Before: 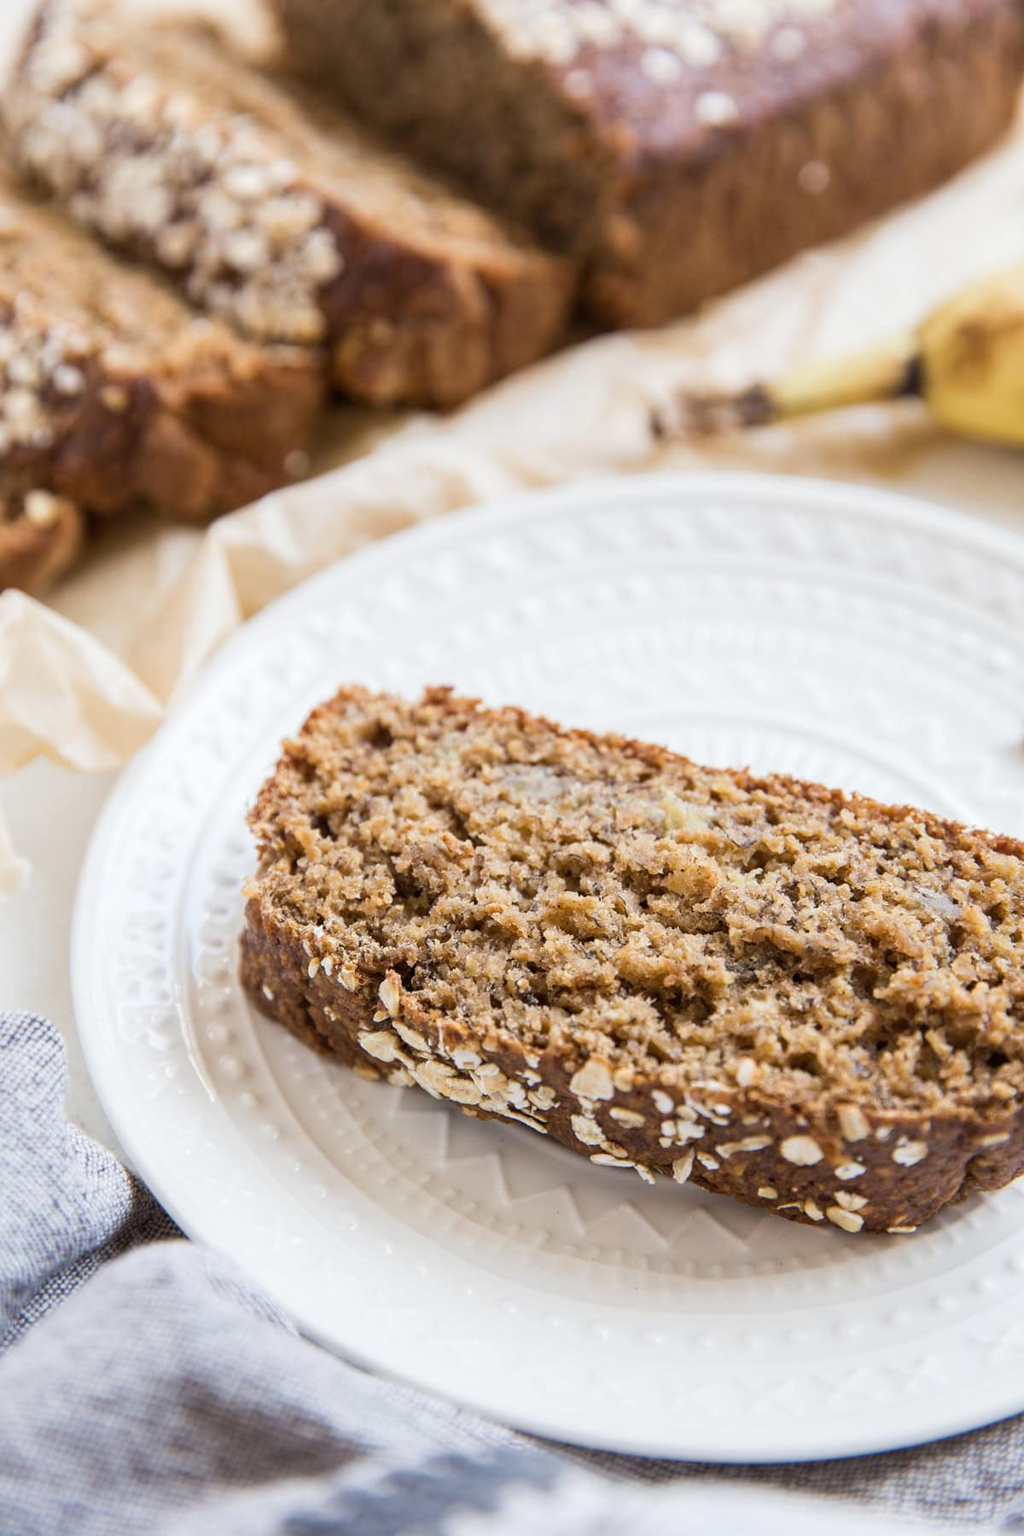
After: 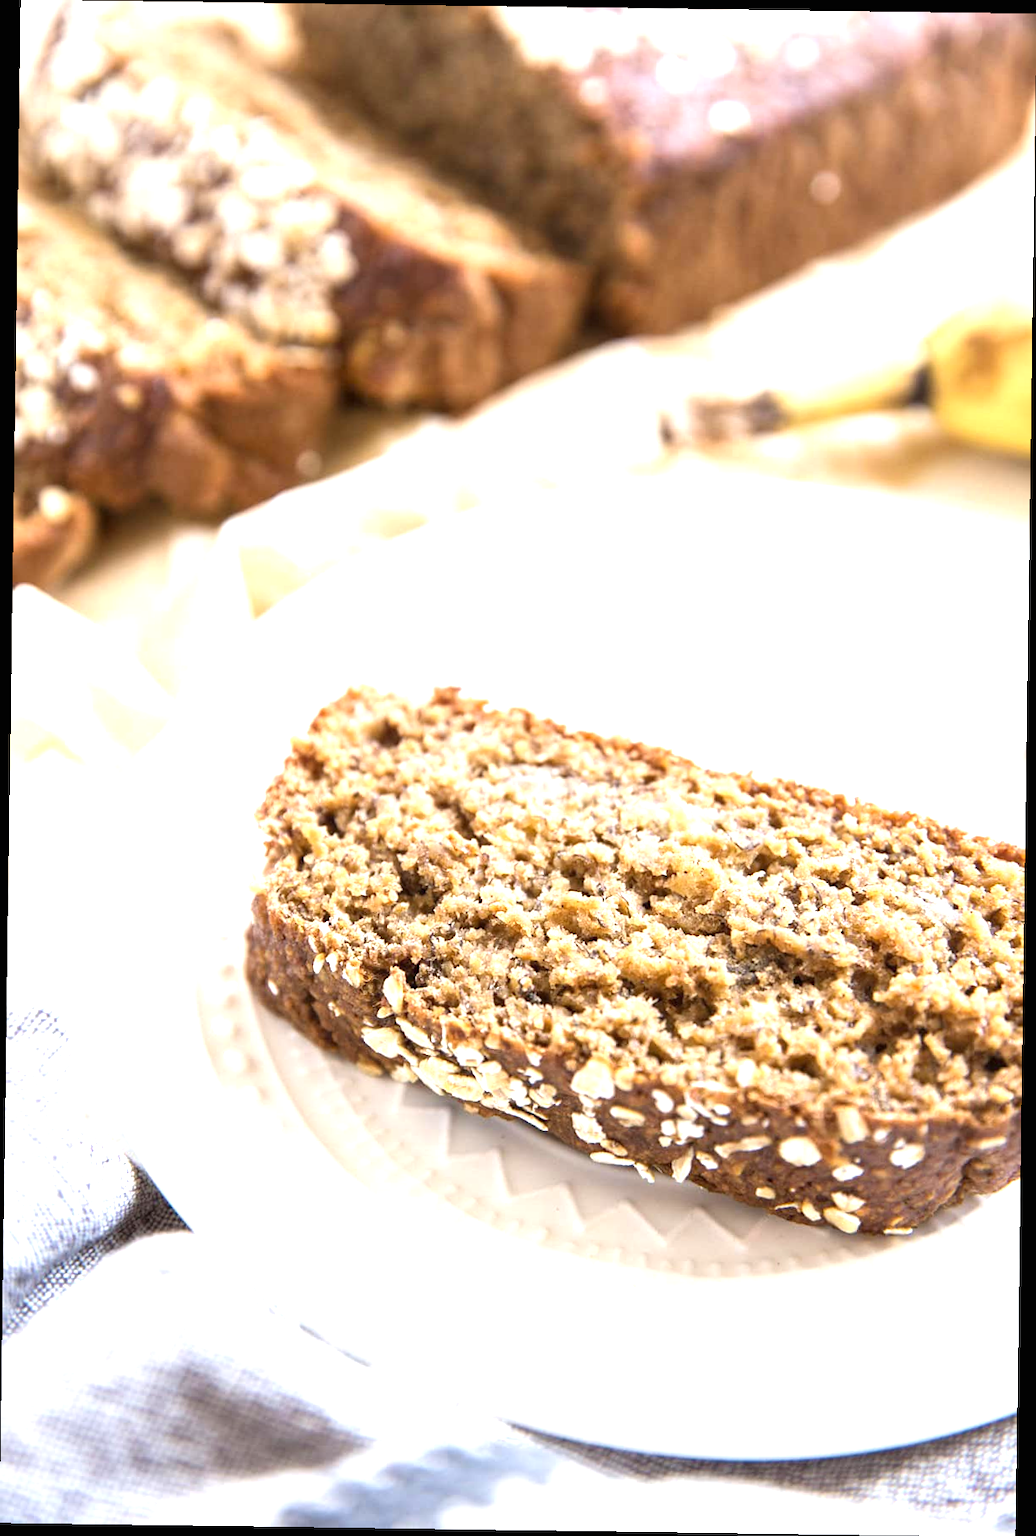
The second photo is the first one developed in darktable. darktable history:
exposure: black level correction 0, exposure 1.1 EV, compensate highlight preservation false
rotate and perspective: rotation 0.8°, automatic cropping off
